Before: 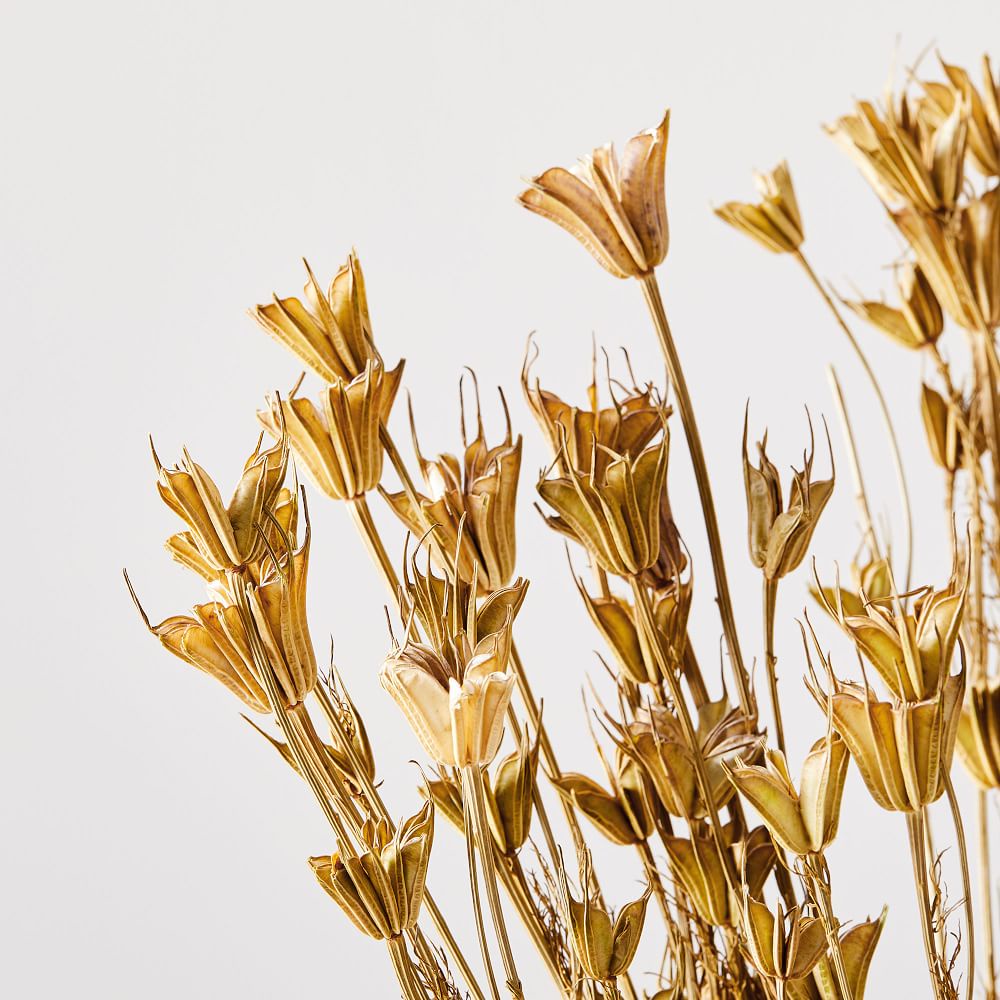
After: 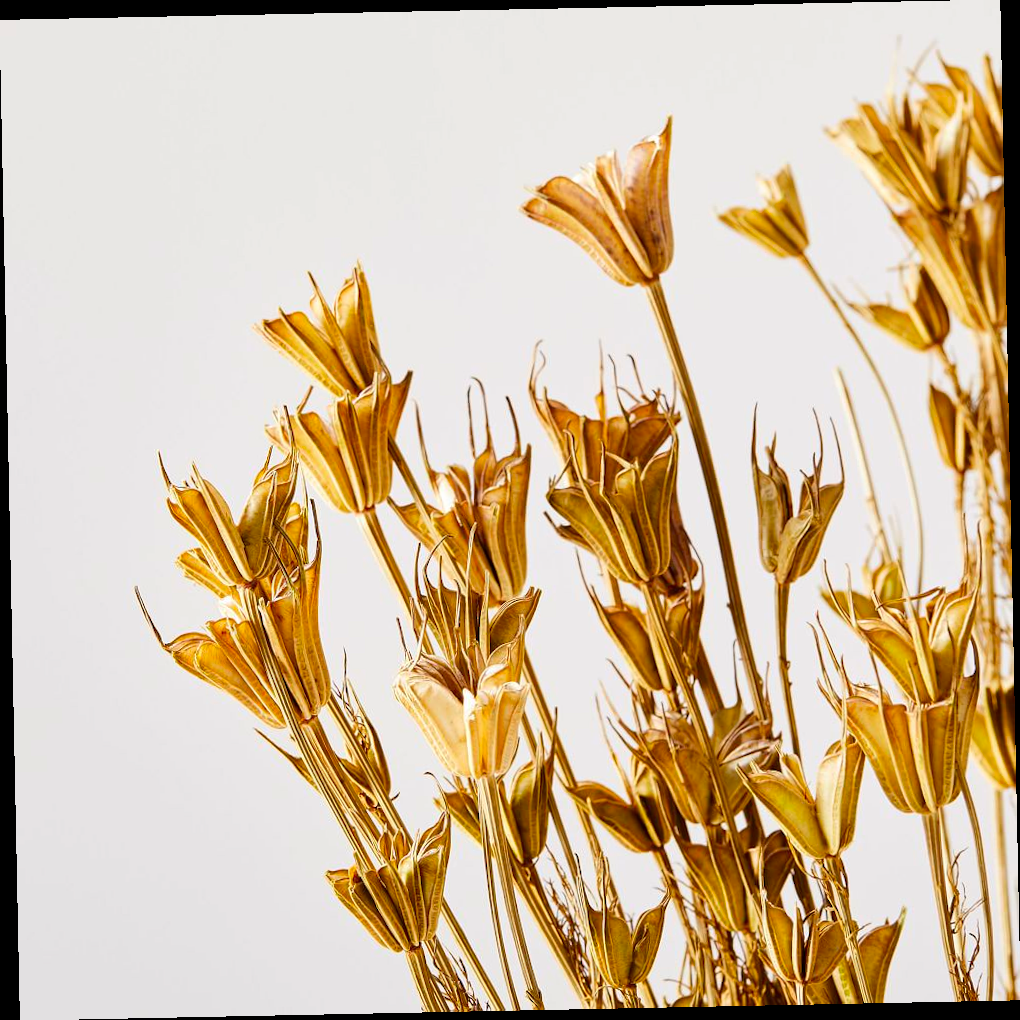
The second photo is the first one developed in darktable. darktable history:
contrast brightness saturation: brightness -0.02, saturation 0.35
rotate and perspective: rotation -1.17°, automatic cropping off
